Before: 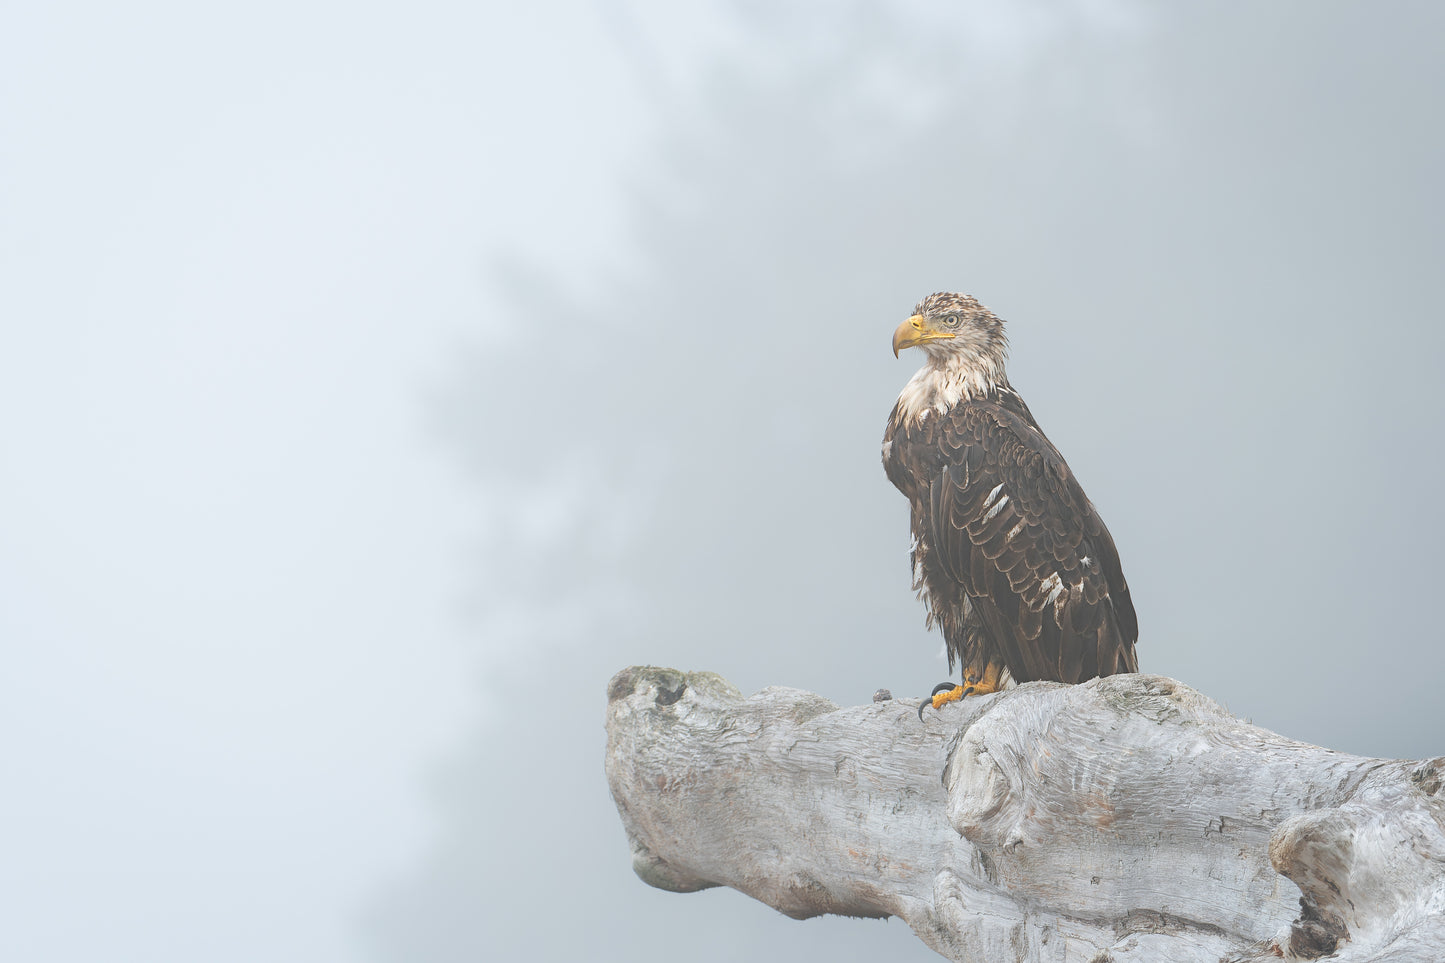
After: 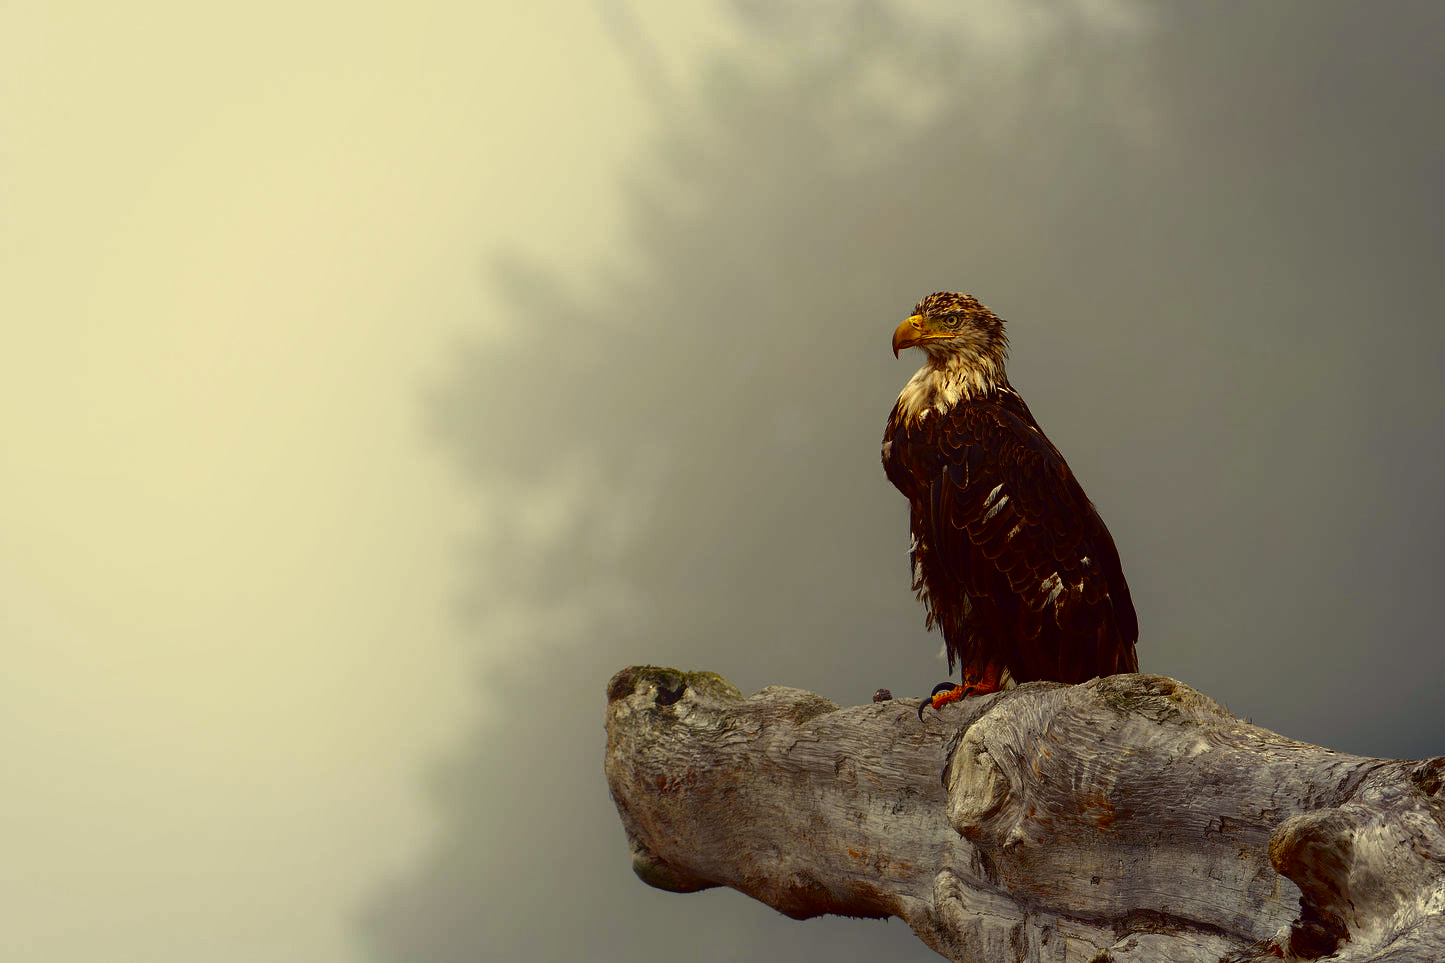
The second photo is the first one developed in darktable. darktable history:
shadows and highlights: shadows -63.94, white point adjustment -5.17, highlights 61.99
color correction: highlights a* -0.403, highlights b* 39.97, shadows a* 9.36, shadows b* -0.231
color balance rgb: perceptual saturation grading › global saturation 9.582%
contrast brightness saturation: brightness -0.997, saturation 0.984
